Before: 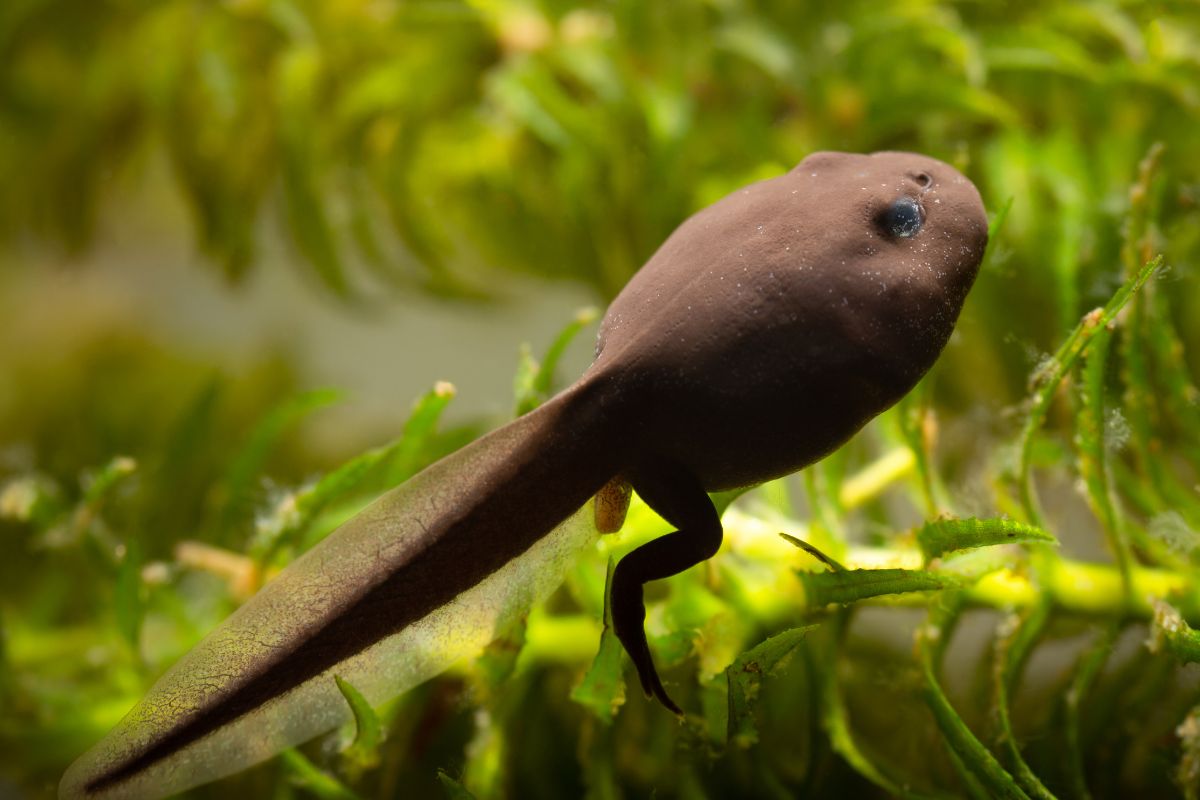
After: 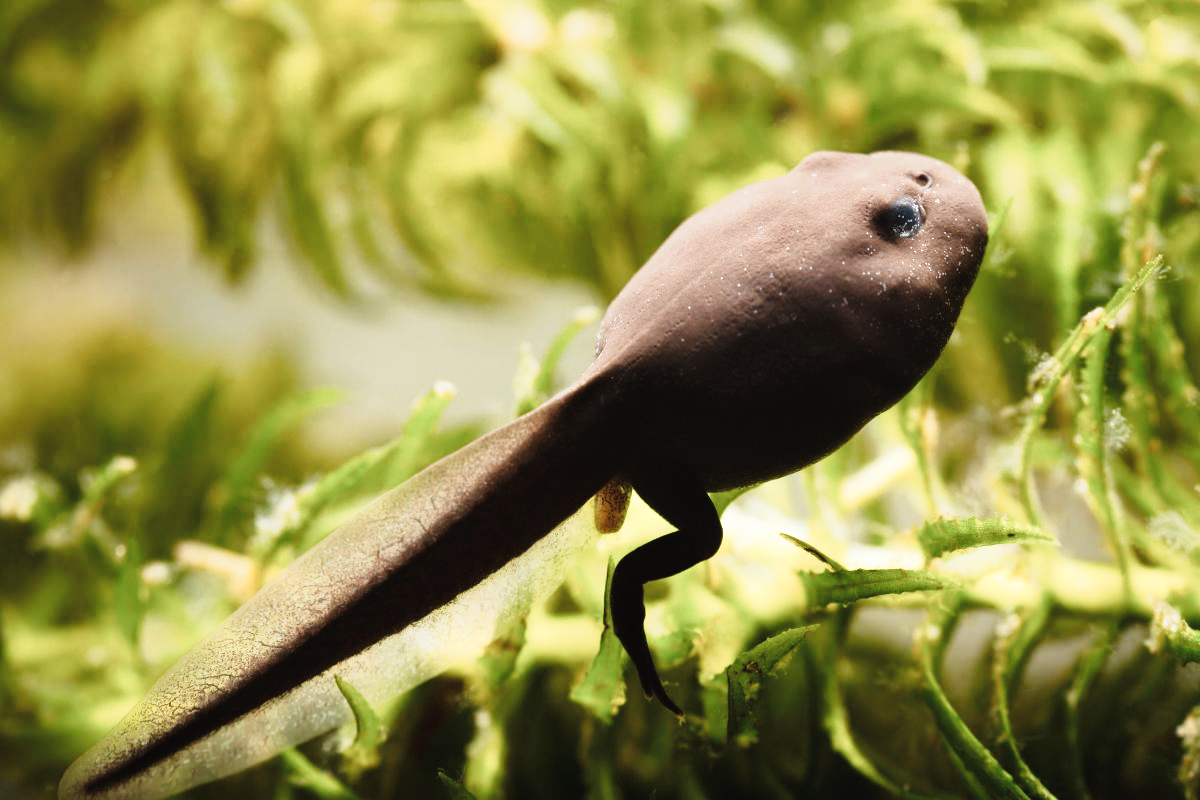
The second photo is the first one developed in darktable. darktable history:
contrast brightness saturation: contrast 0.104, saturation -0.354
exposure: exposure 0.497 EV, compensate highlight preservation false
tone curve: curves: ch0 [(0.003, 0.023) (0.071, 0.052) (0.236, 0.197) (0.466, 0.557) (0.625, 0.761) (0.783, 0.9) (0.994, 0.968)]; ch1 [(0, 0) (0.262, 0.227) (0.417, 0.386) (0.469, 0.467) (0.502, 0.498) (0.528, 0.53) (0.573, 0.579) (0.605, 0.621) (0.644, 0.671) (0.686, 0.728) (0.994, 0.987)]; ch2 [(0, 0) (0.262, 0.188) (0.385, 0.353) (0.427, 0.424) (0.495, 0.493) (0.515, 0.54) (0.547, 0.561) (0.589, 0.613) (0.644, 0.748) (1, 1)], preserve colors none
